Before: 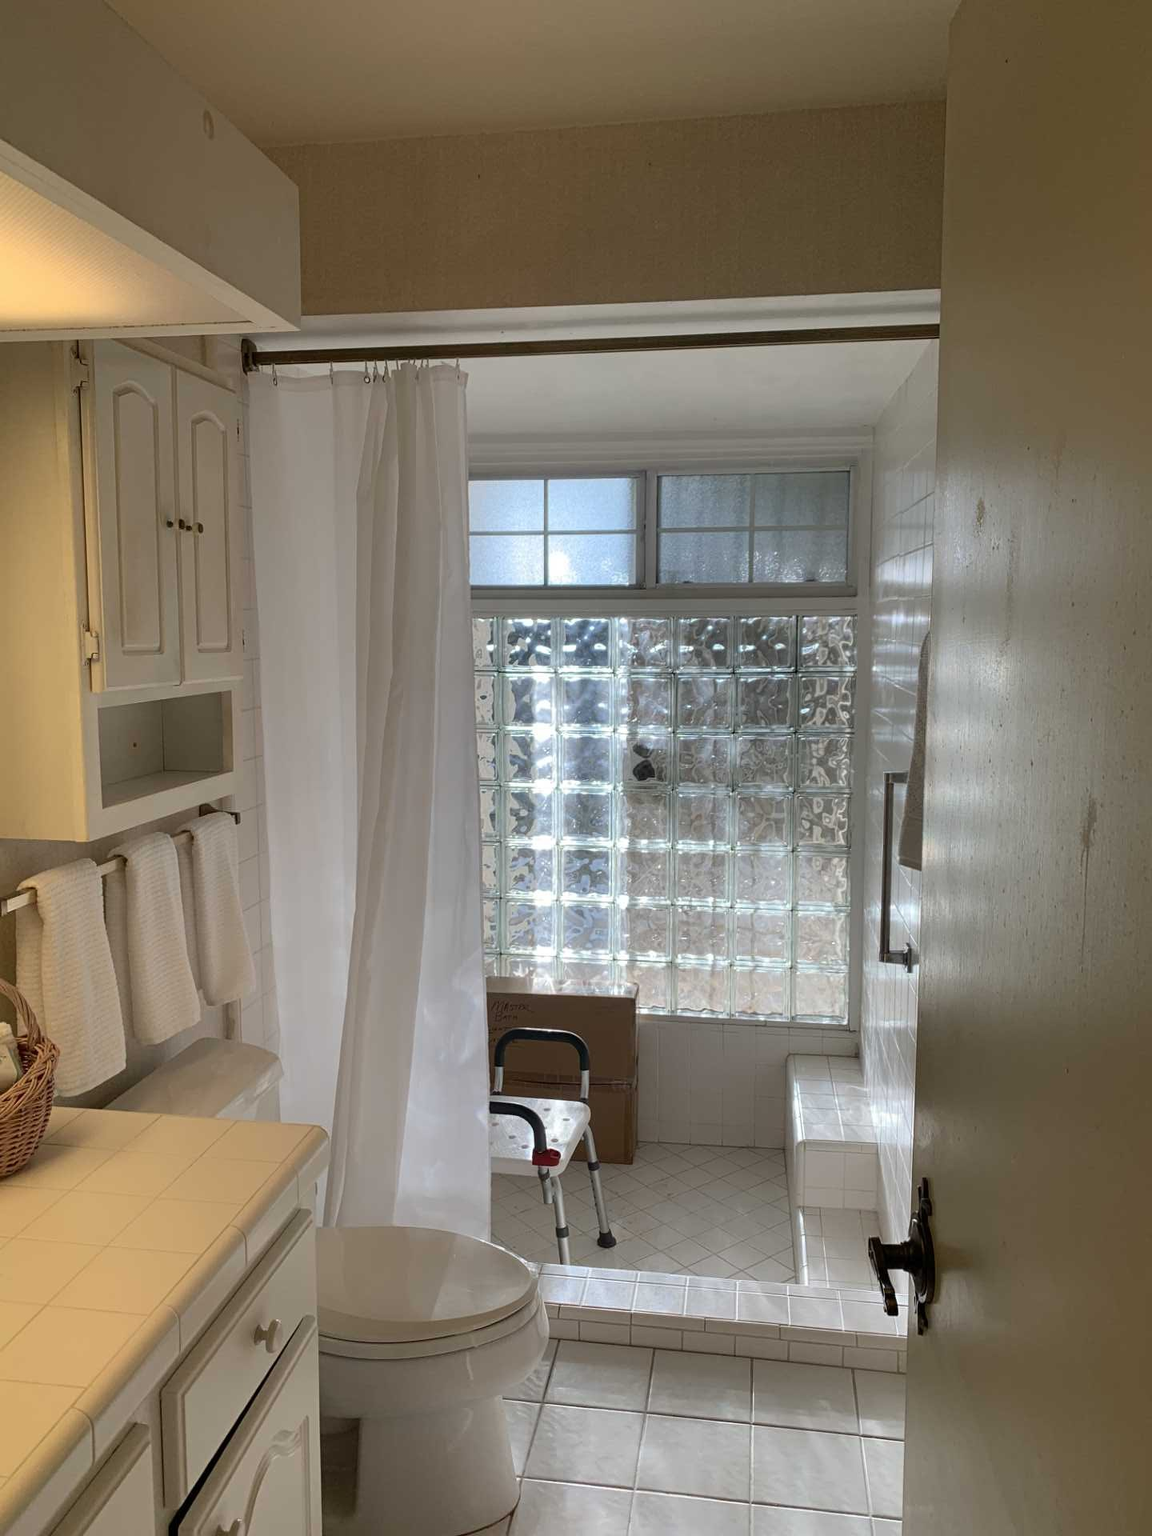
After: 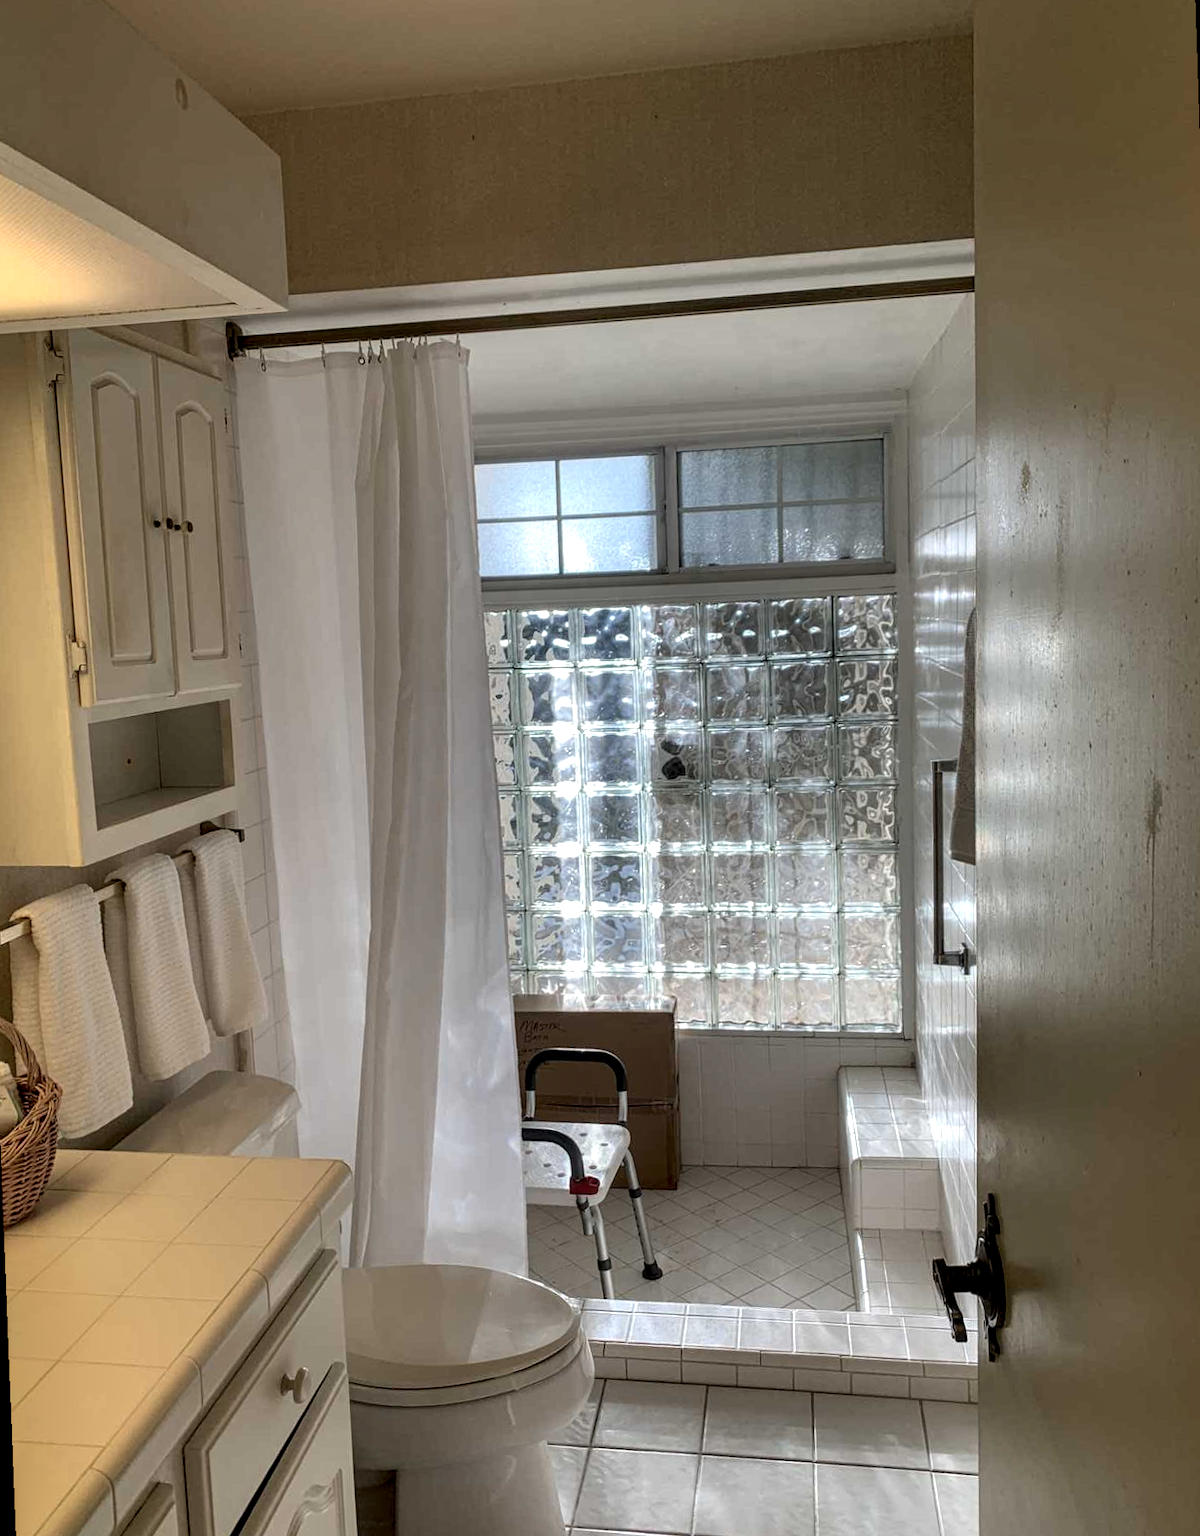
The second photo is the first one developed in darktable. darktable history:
rotate and perspective: rotation -2.12°, lens shift (vertical) 0.009, lens shift (horizontal) -0.008, automatic cropping original format, crop left 0.036, crop right 0.964, crop top 0.05, crop bottom 0.959
shadows and highlights: shadows 22.7, highlights -48.71, soften with gaussian
local contrast: detail 150%
